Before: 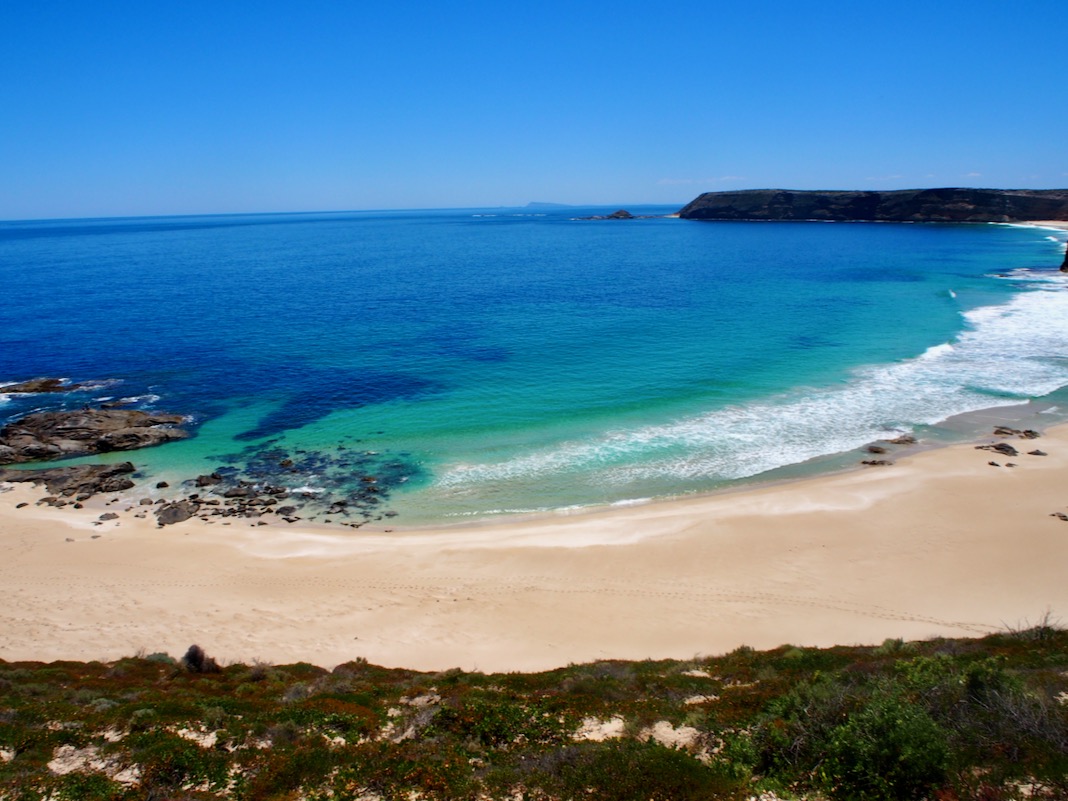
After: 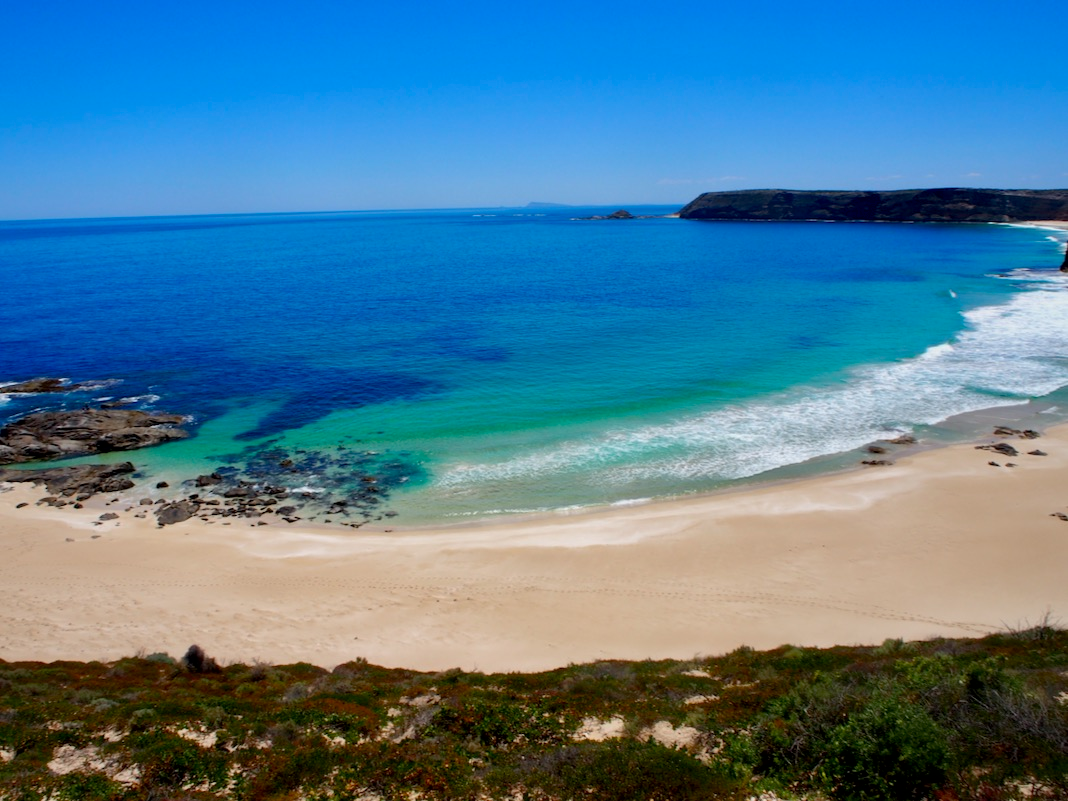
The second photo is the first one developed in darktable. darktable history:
shadows and highlights: shadows 25.59, white point adjustment -2.87, highlights -30.21
